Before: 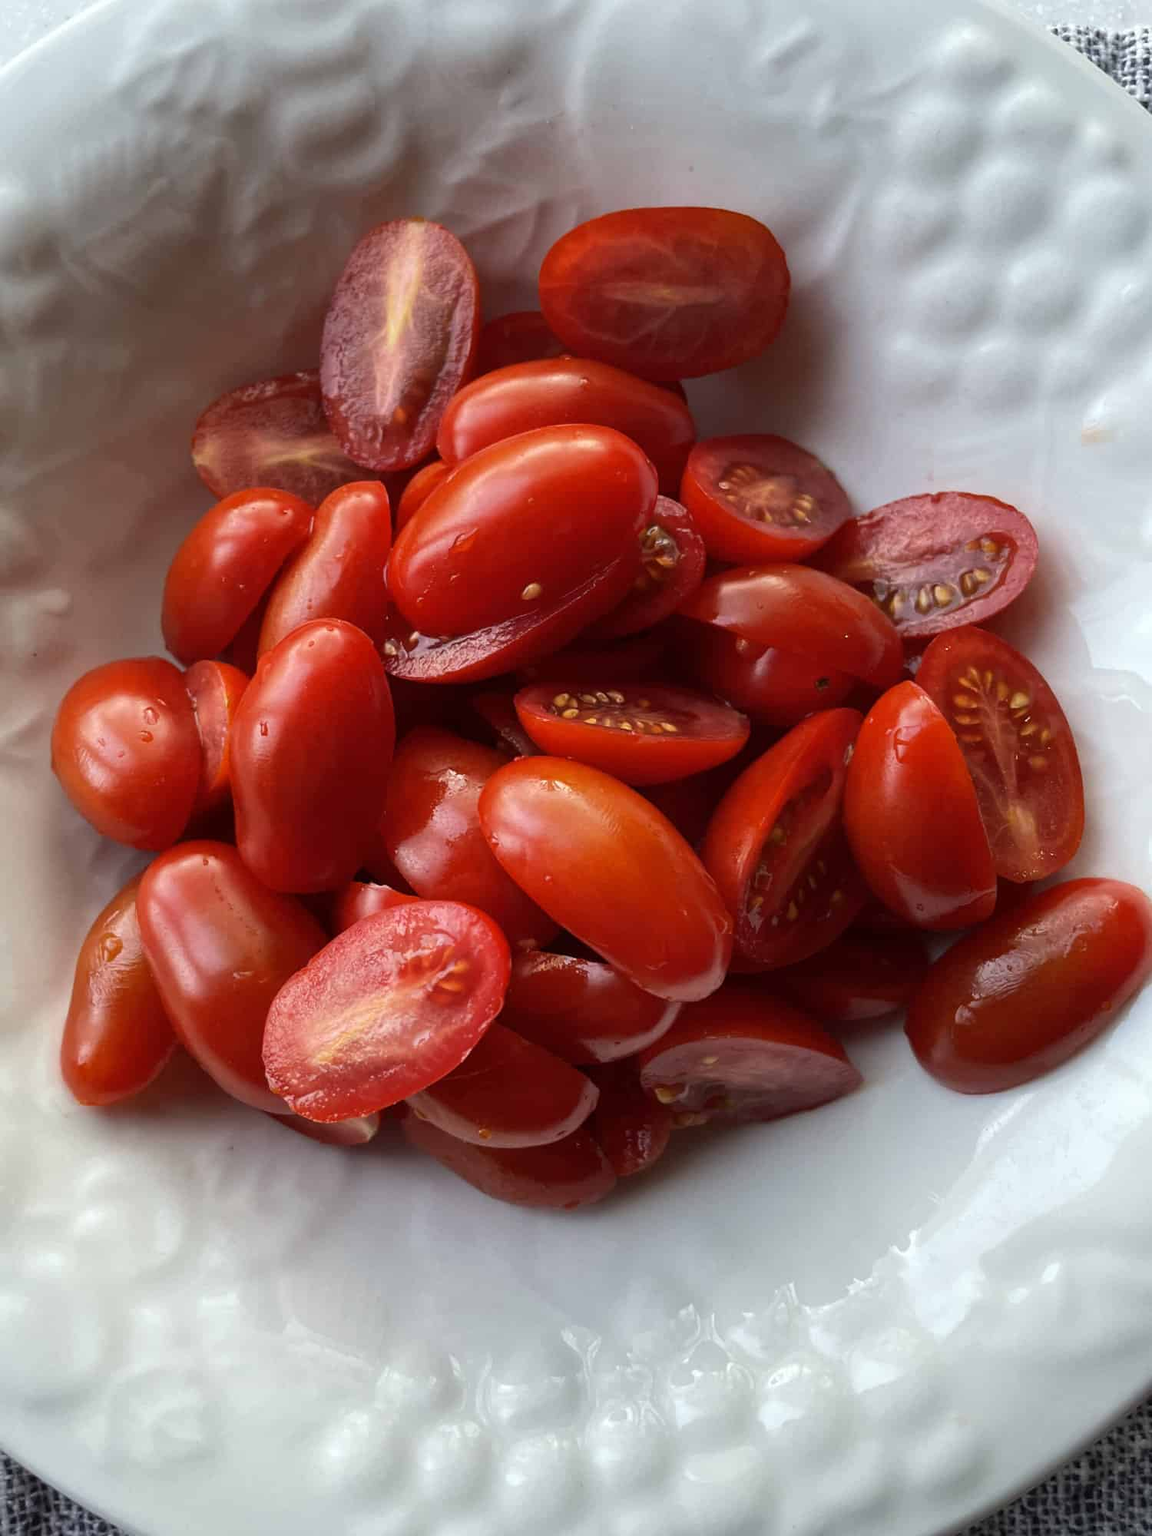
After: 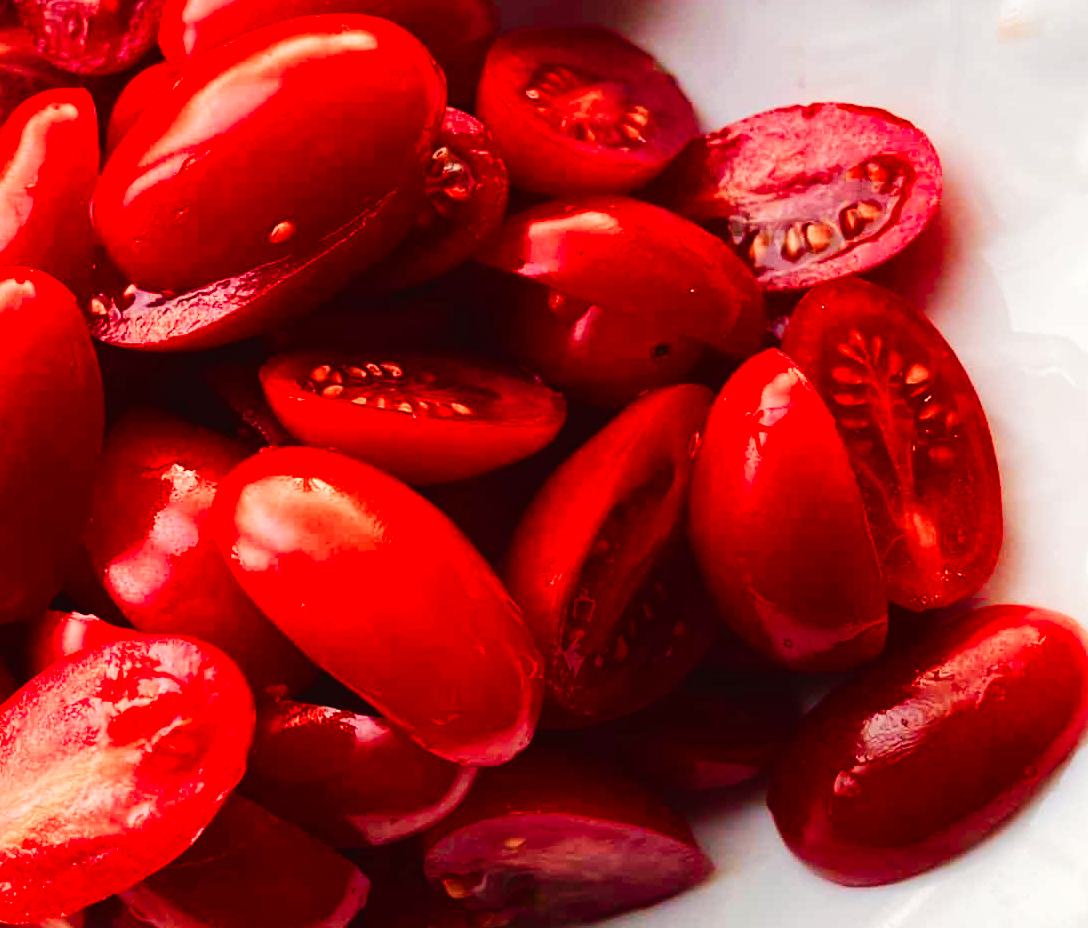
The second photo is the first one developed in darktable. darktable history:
crop and rotate: left 27.454%, top 26.914%, bottom 26.641%
color zones: curves: ch2 [(0, 0.5) (0.084, 0.497) (0.323, 0.335) (0.4, 0.497) (1, 0.5)]
color balance rgb: highlights gain › chroma 3.337%, highlights gain › hue 55.68°, global offset › luminance 0.498%, perceptual saturation grading › global saturation 20%, perceptual saturation grading › highlights -25.834%, perceptual saturation grading › shadows 49.287%, perceptual brilliance grading › mid-tones 9.463%, perceptual brilliance grading › shadows 15.762%
tone curve: curves: ch0 [(0, 0) (0.003, 0.002) (0.011, 0.006) (0.025, 0.014) (0.044, 0.02) (0.069, 0.027) (0.1, 0.036) (0.136, 0.05) (0.177, 0.081) (0.224, 0.118) (0.277, 0.183) (0.335, 0.262) (0.399, 0.351) (0.468, 0.456) (0.543, 0.571) (0.623, 0.692) (0.709, 0.795) (0.801, 0.88) (0.898, 0.948) (1, 1)], preserve colors none
